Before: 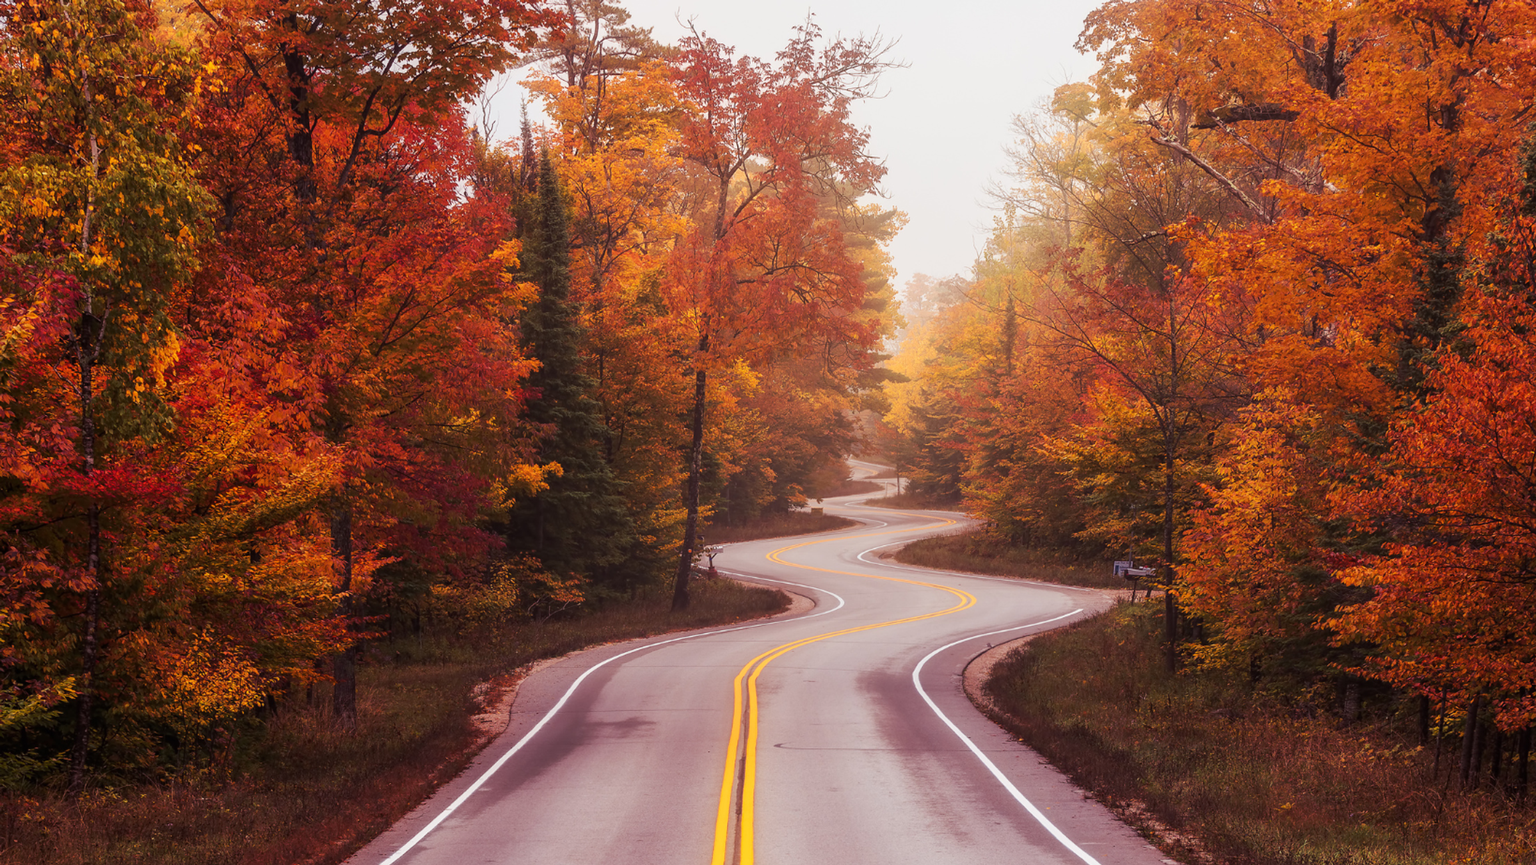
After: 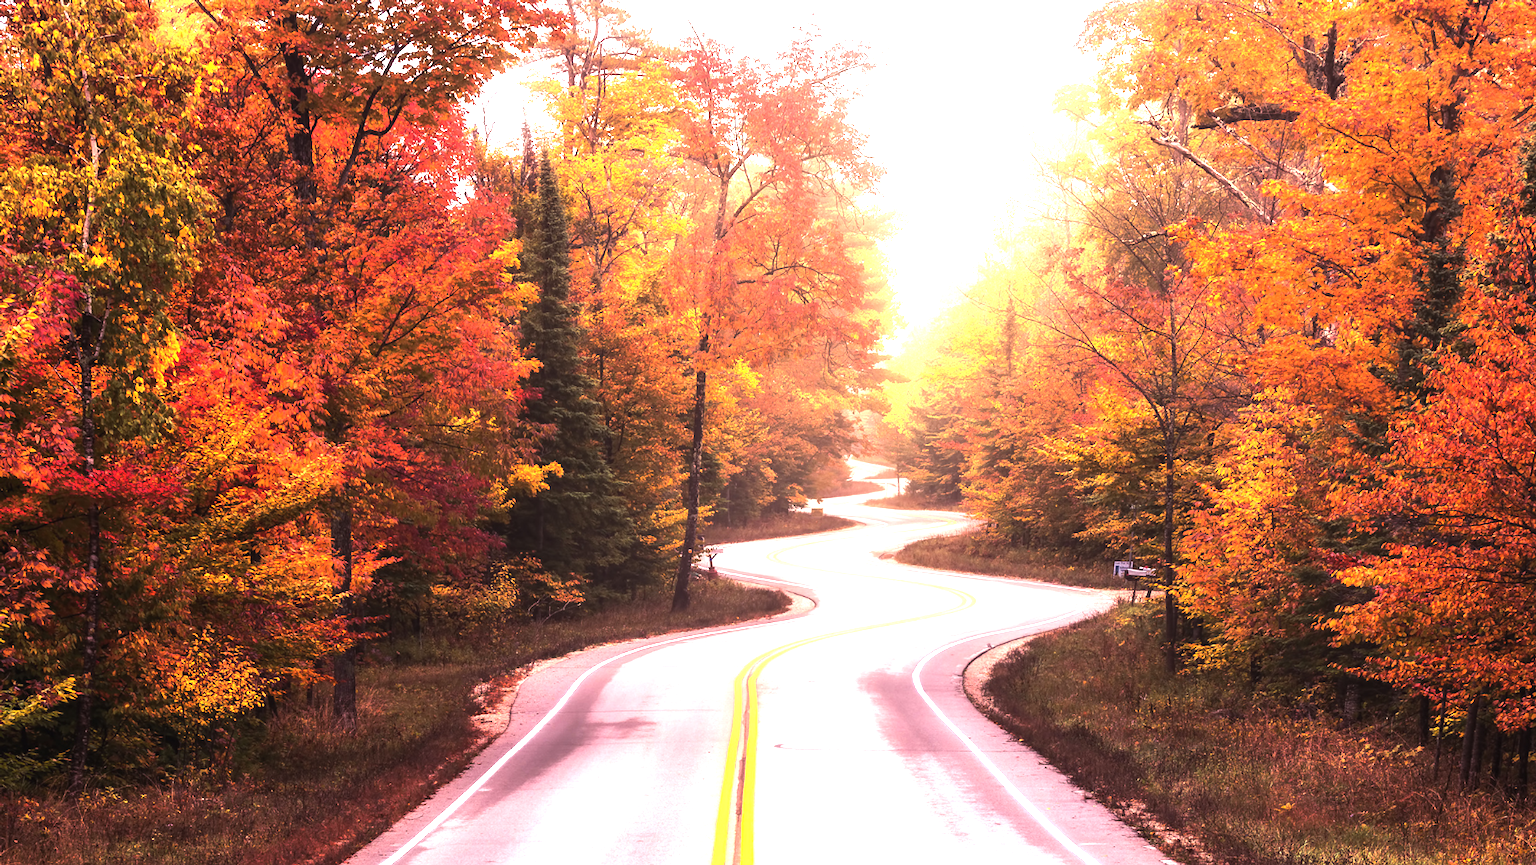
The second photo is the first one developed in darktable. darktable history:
exposure: black level correction -0.002, exposure 1.114 EV, compensate exposure bias true, compensate highlight preservation false
tone equalizer: -8 EV -0.761 EV, -7 EV -0.671 EV, -6 EV -0.612 EV, -5 EV -0.392 EV, -3 EV 0.374 EV, -2 EV 0.6 EV, -1 EV 0.685 EV, +0 EV 0.759 EV, edges refinement/feathering 500, mask exposure compensation -1.57 EV, preserve details no
